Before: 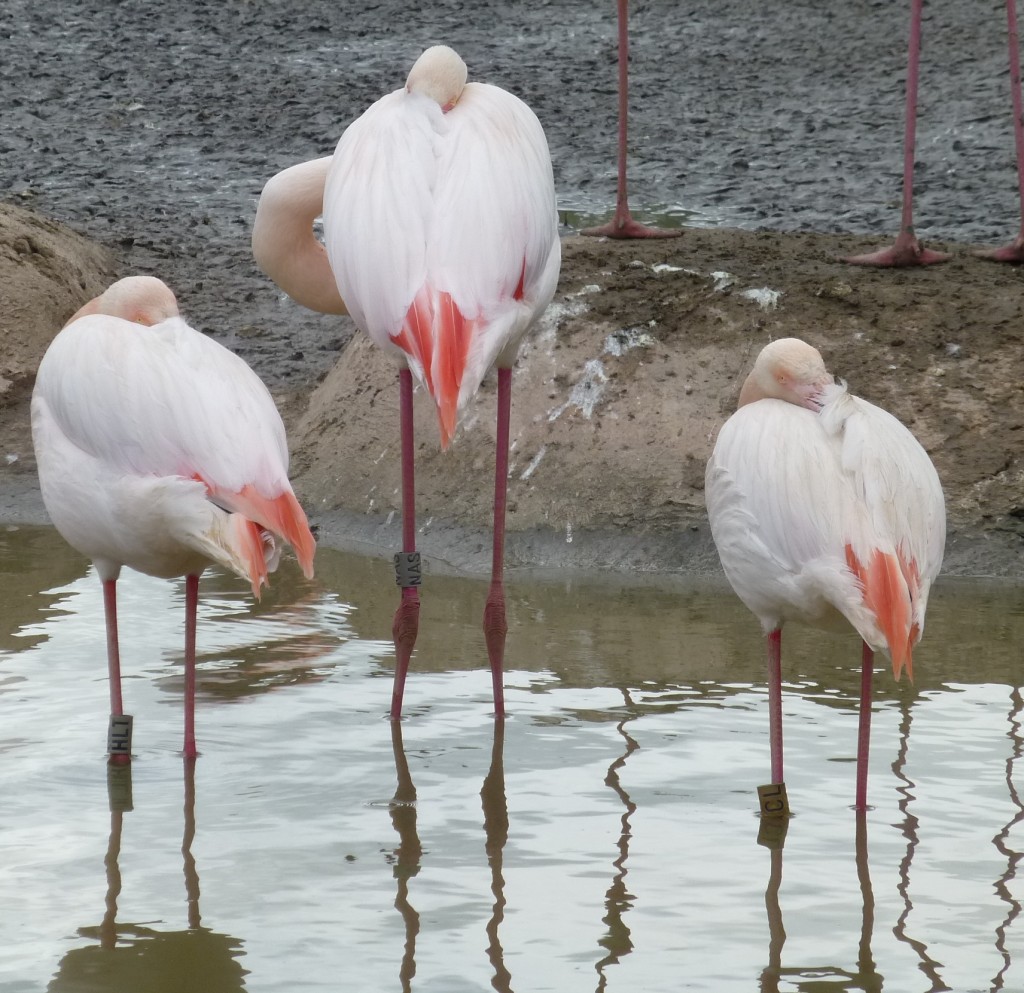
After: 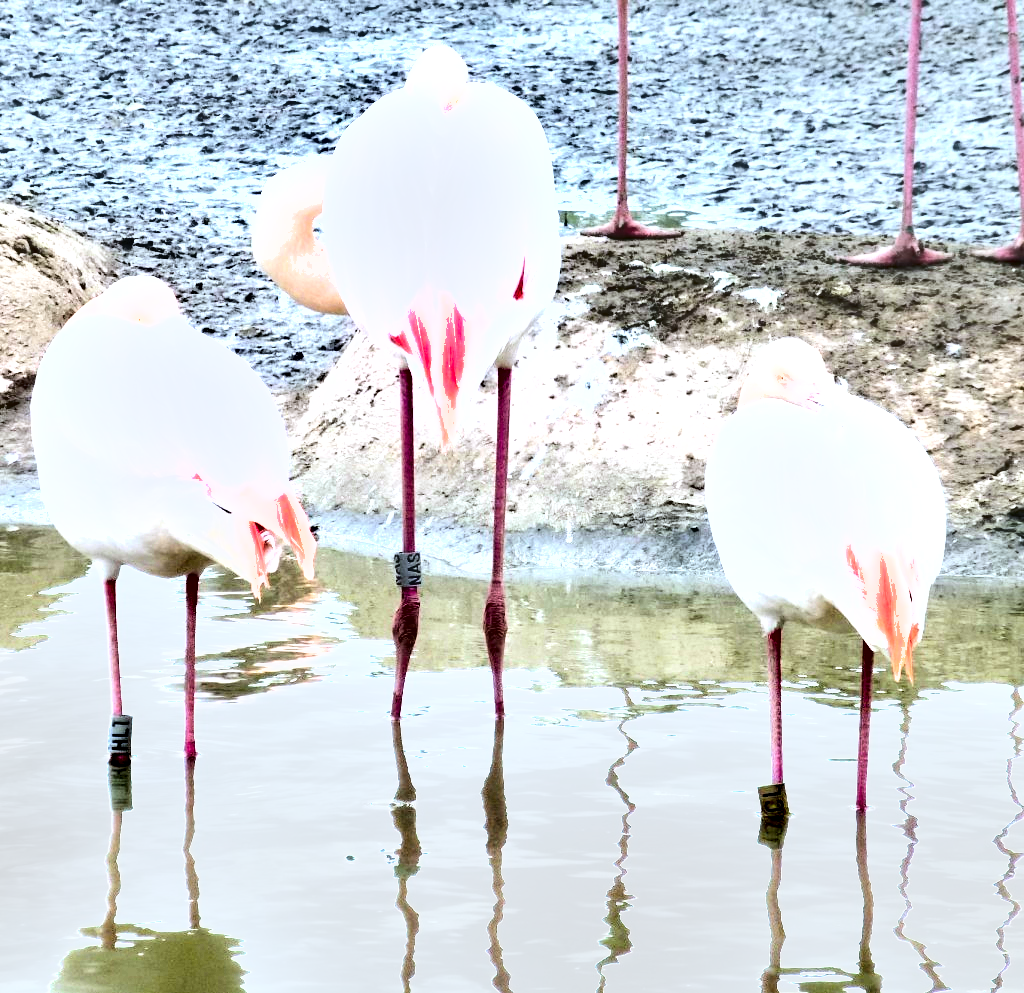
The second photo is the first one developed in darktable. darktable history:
exposure: exposure 2.207 EV, compensate highlight preservation false
shadows and highlights: white point adjustment 1, soften with gaussian
color calibration: x 0.37, y 0.382, temperature 4313.32 K
contrast brightness saturation: contrast 0.28
